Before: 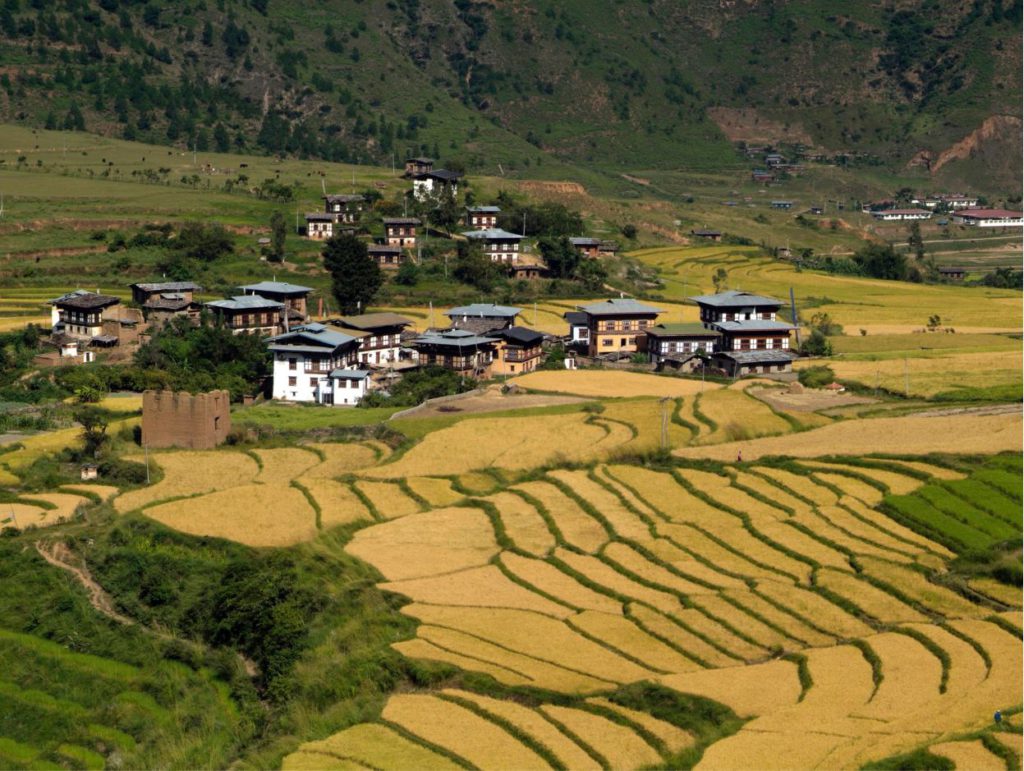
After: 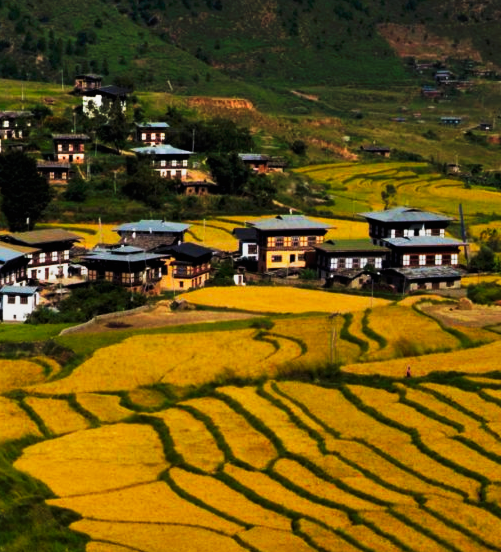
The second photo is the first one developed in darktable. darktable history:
tone curve: curves: ch0 [(0, 0) (0.003, 0.005) (0.011, 0.006) (0.025, 0.004) (0.044, 0.004) (0.069, 0.007) (0.1, 0.014) (0.136, 0.018) (0.177, 0.034) (0.224, 0.065) (0.277, 0.089) (0.335, 0.143) (0.399, 0.219) (0.468, 0.327) (0.543, 0.455) (0.623, 0.63) (0.709, 0.786) (0.801, 0.87) (0.898, 0.922) (1, 1)], preserve colors none
shadows and highlights: highlights color adjustment 45.16%, low approximation 0.01, soften with gaussian
crop: left 32.406%, top 10.982%, right 18.581%, bottom 17.373%
tone equalizer: -8 EV 0.228 EV, -7 EV 0.423 EV, -6 EV 0.385 EV, -5 EV 0.217 EV, -3 EV -0.242 EV, -2 EV -0.4 EV, -1 EV -0.412 EV, +0 EV -0.243 EV, edges refinement/feathering 500, mask exposure compensation -1.57 EV, preserve details no
